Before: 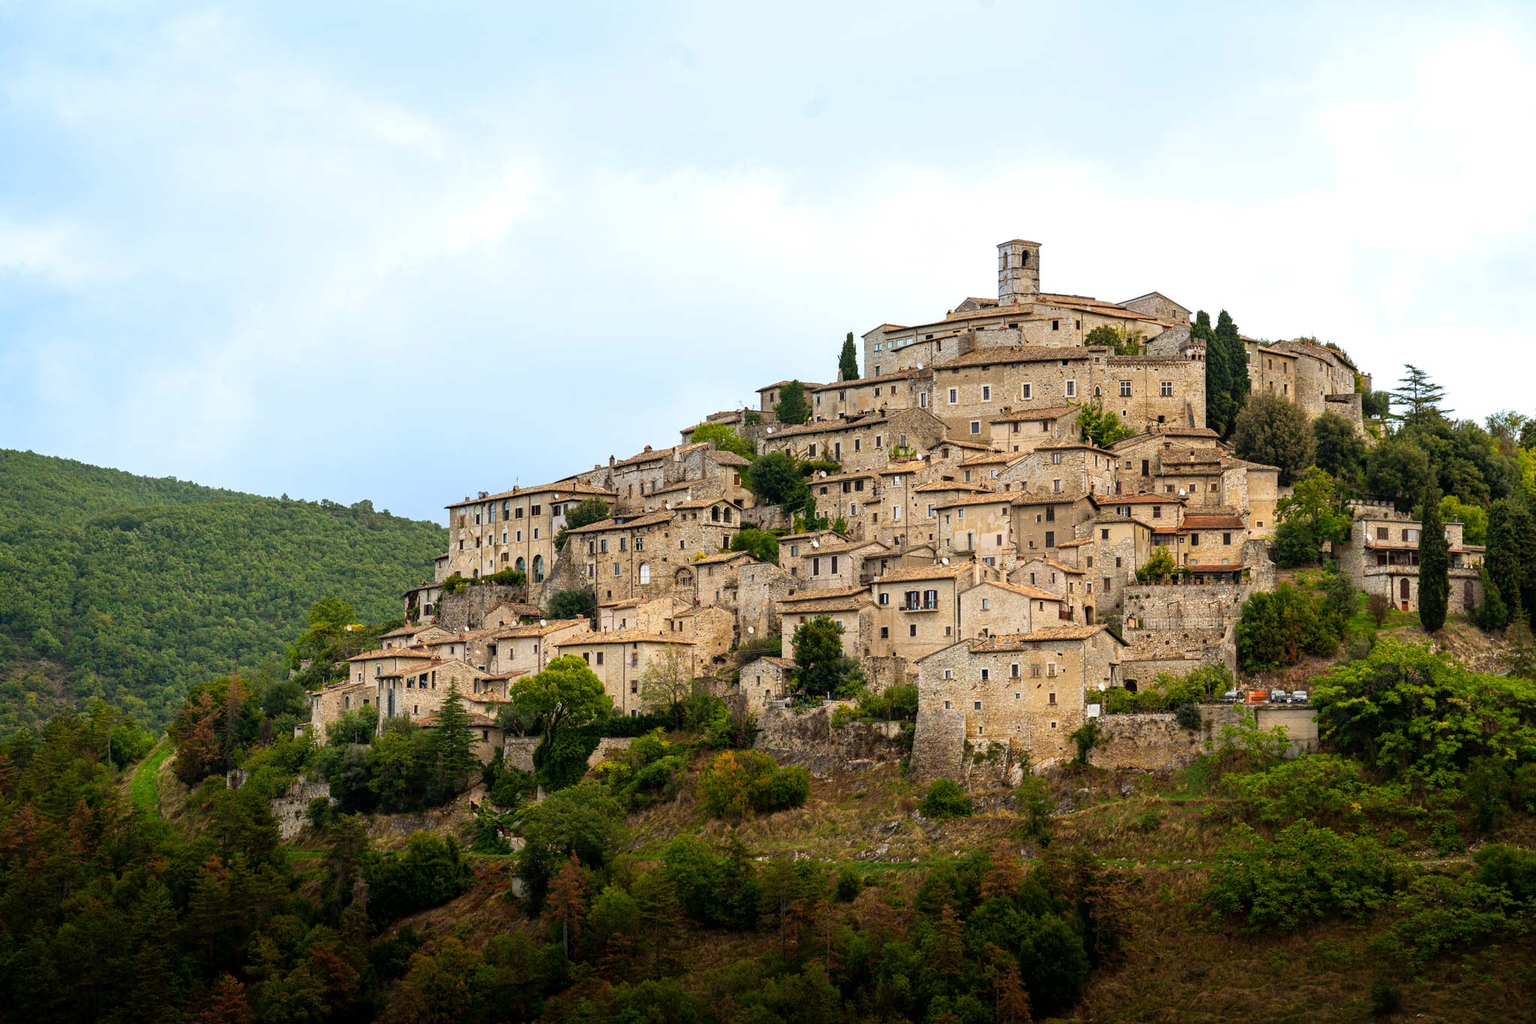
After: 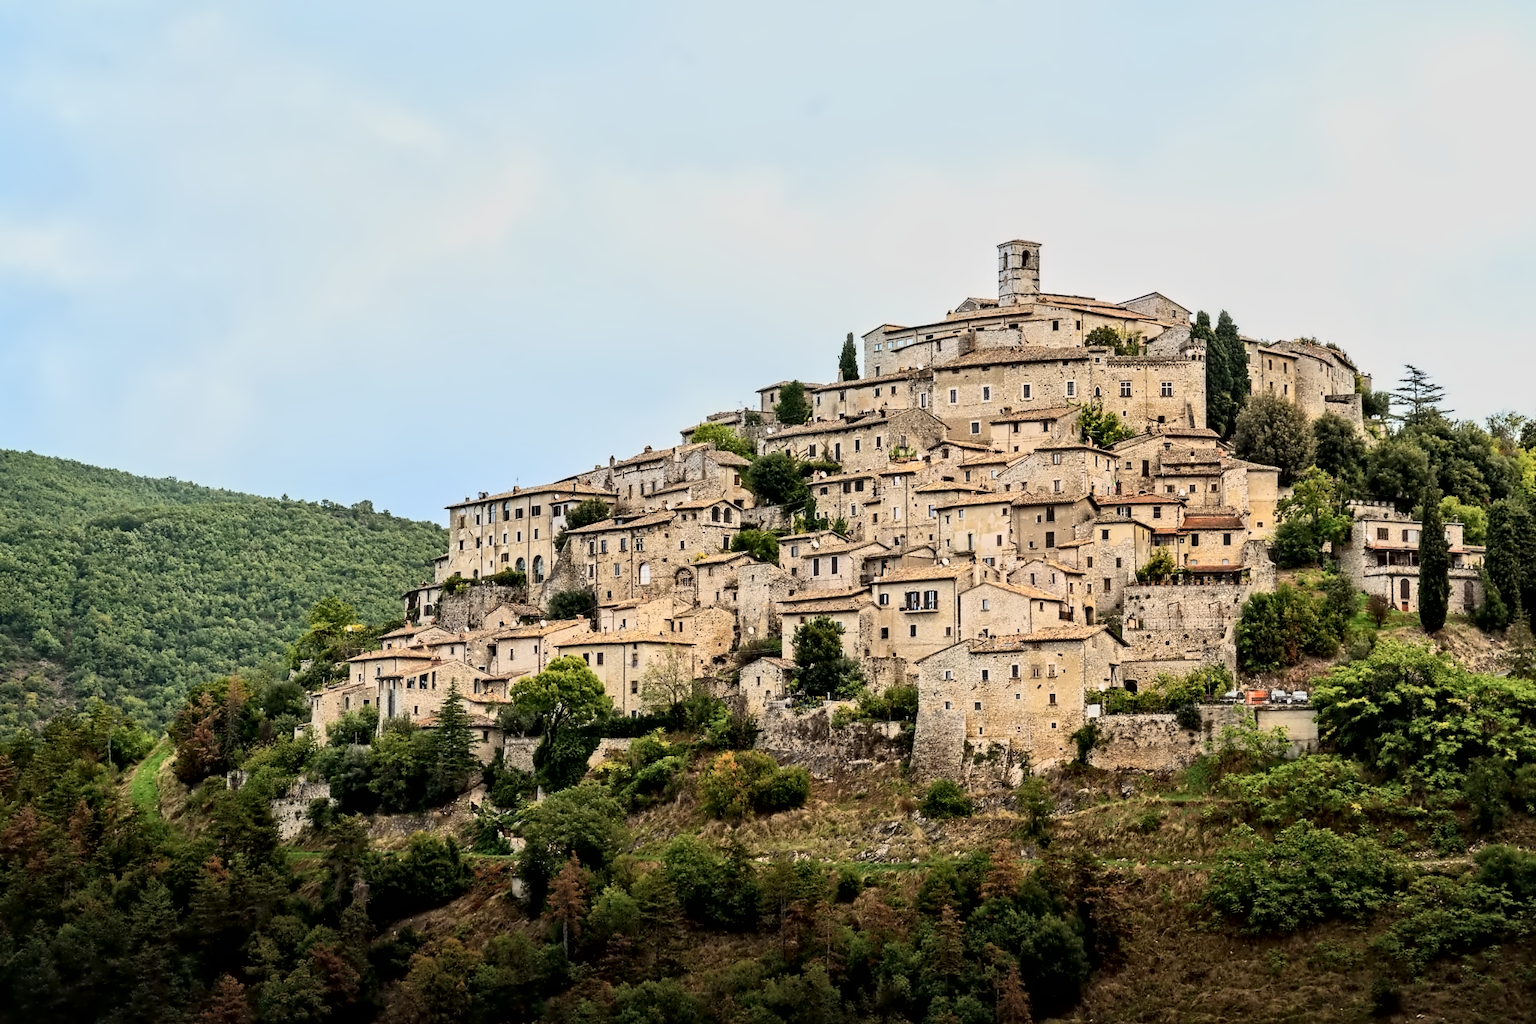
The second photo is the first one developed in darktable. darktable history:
contrast brightness saturation: contrast 0.24, brightness 0.09
haze removal: strength -0.09, adaptive false
global tonemap: drago (1, 100), detail 1
contrast equalizer: octaves 7, y [[0.5, 0.542, 0.583, 0.625, 0.667, 0.708], [0.5 ×6], [0.5 ×6], [0, 0.033, 0.067, 0.1, 0.133, 0.167], [0, 0.05, 0.1, 0.15, 0.2, 0.25]]
